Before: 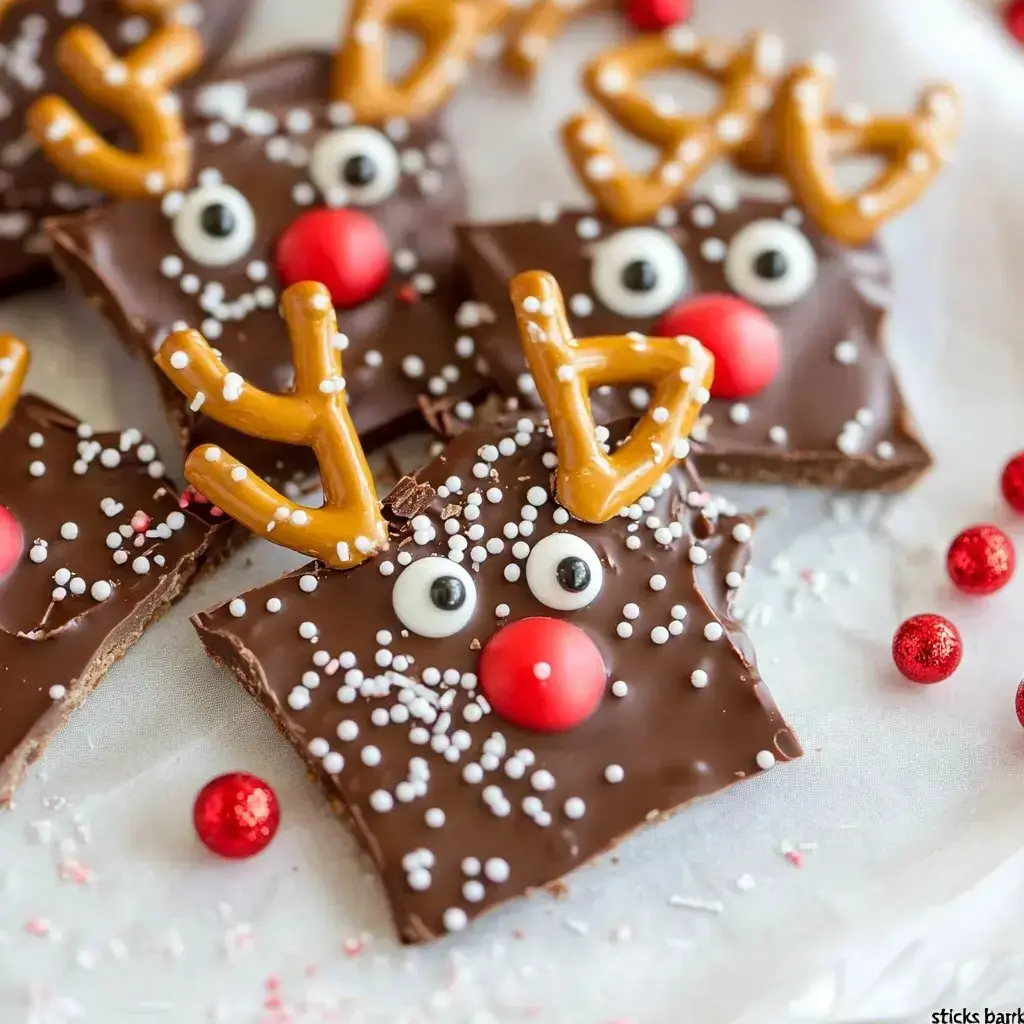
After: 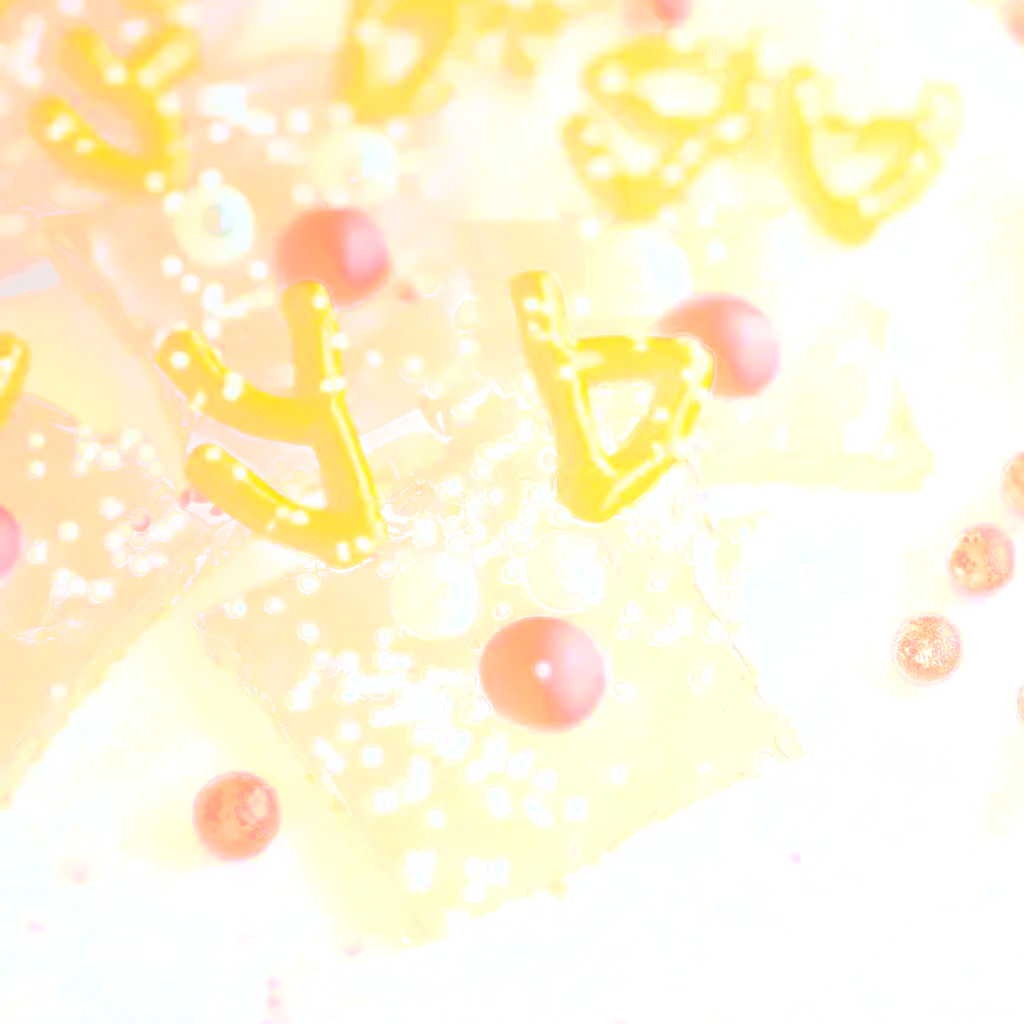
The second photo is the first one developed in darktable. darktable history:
bloom: size 85%, threshold 5%, strength 85%
tone curve: curves: ch0 [(0, 0) (0.091, 0.066) (0.184, 0.16) (0.491, 0.519) (0.748, 0.765) (1, 0.919)]; ch1 [(0, 0) (0.179, 0.173) (0.322, 0.32) (0.424, 0.424) (0.502, 0.504) (0.56, 0.575) (0.631, 0.675) (0.777, 0.806) (1, 1)]; ch2 [(0, 0) (0.434, 0.447) (0.497, 0.498) (0.539, 0.566) (0.676, 0.691) (1, 1)], color space Lab, independent channels, preserve colors none
color balance rgb: perceptual saturation grading › global saturation 20%, global vibrance 20%
sharpen: radius 3.69, amount 0.928
